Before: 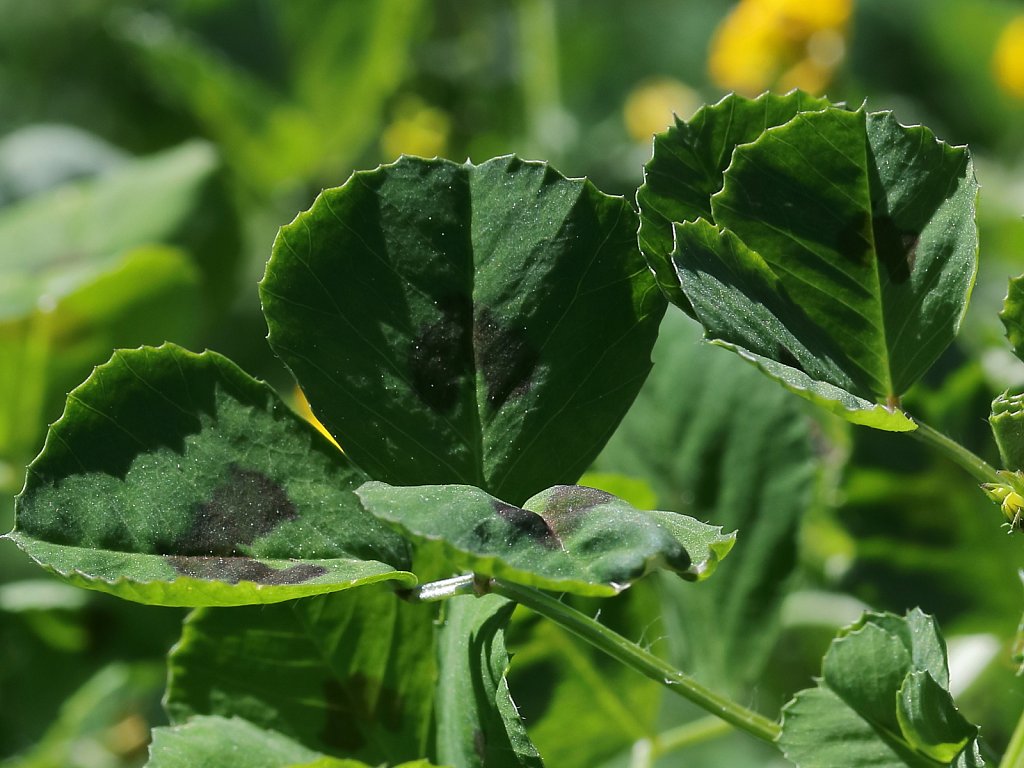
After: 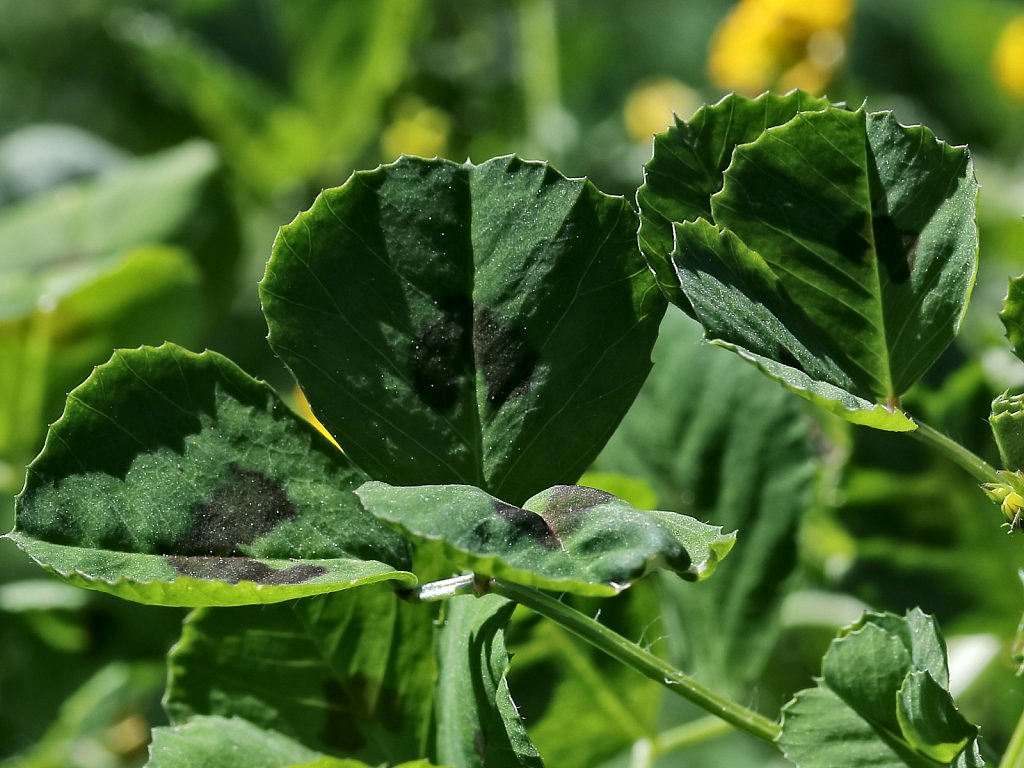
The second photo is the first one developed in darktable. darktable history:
local contrast: mode bilateral grid, contrast 21, coarseness 21, detail 150%, midtone range 0.2
